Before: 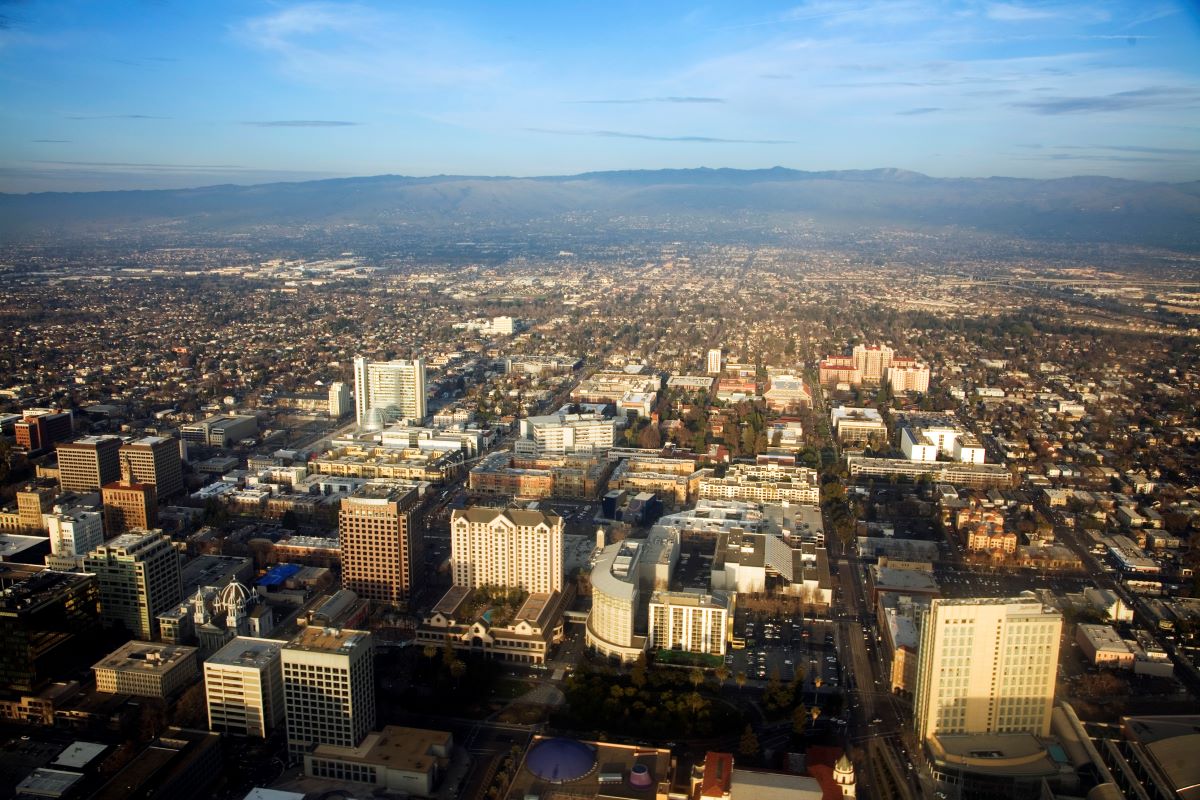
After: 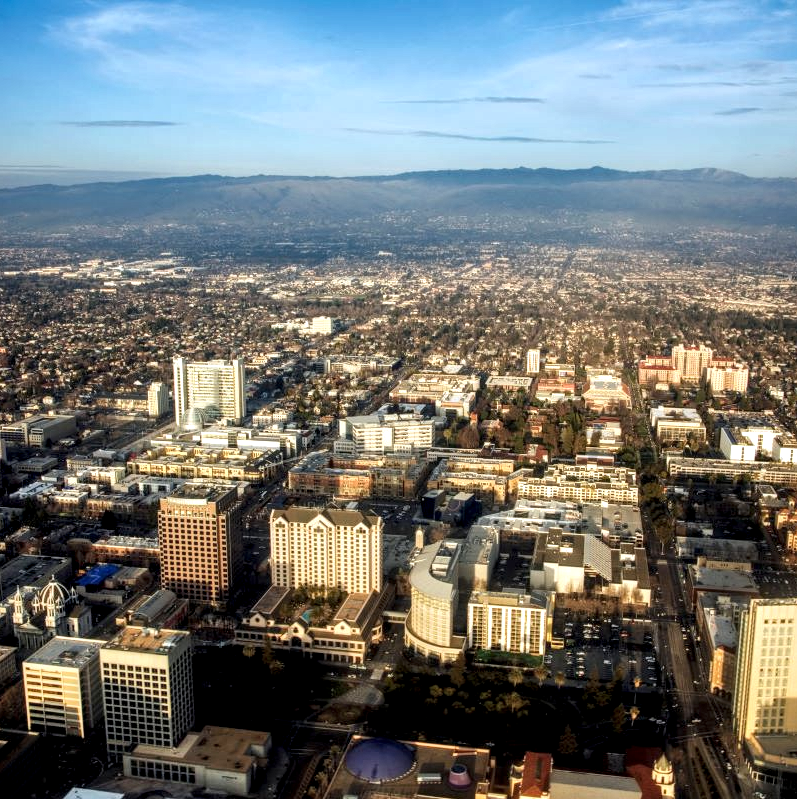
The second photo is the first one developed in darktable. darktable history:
crop and rotate: left 15.14%, right 18.436%
local contrast: detail 160%
shadows and highlights: soften with gaussian
